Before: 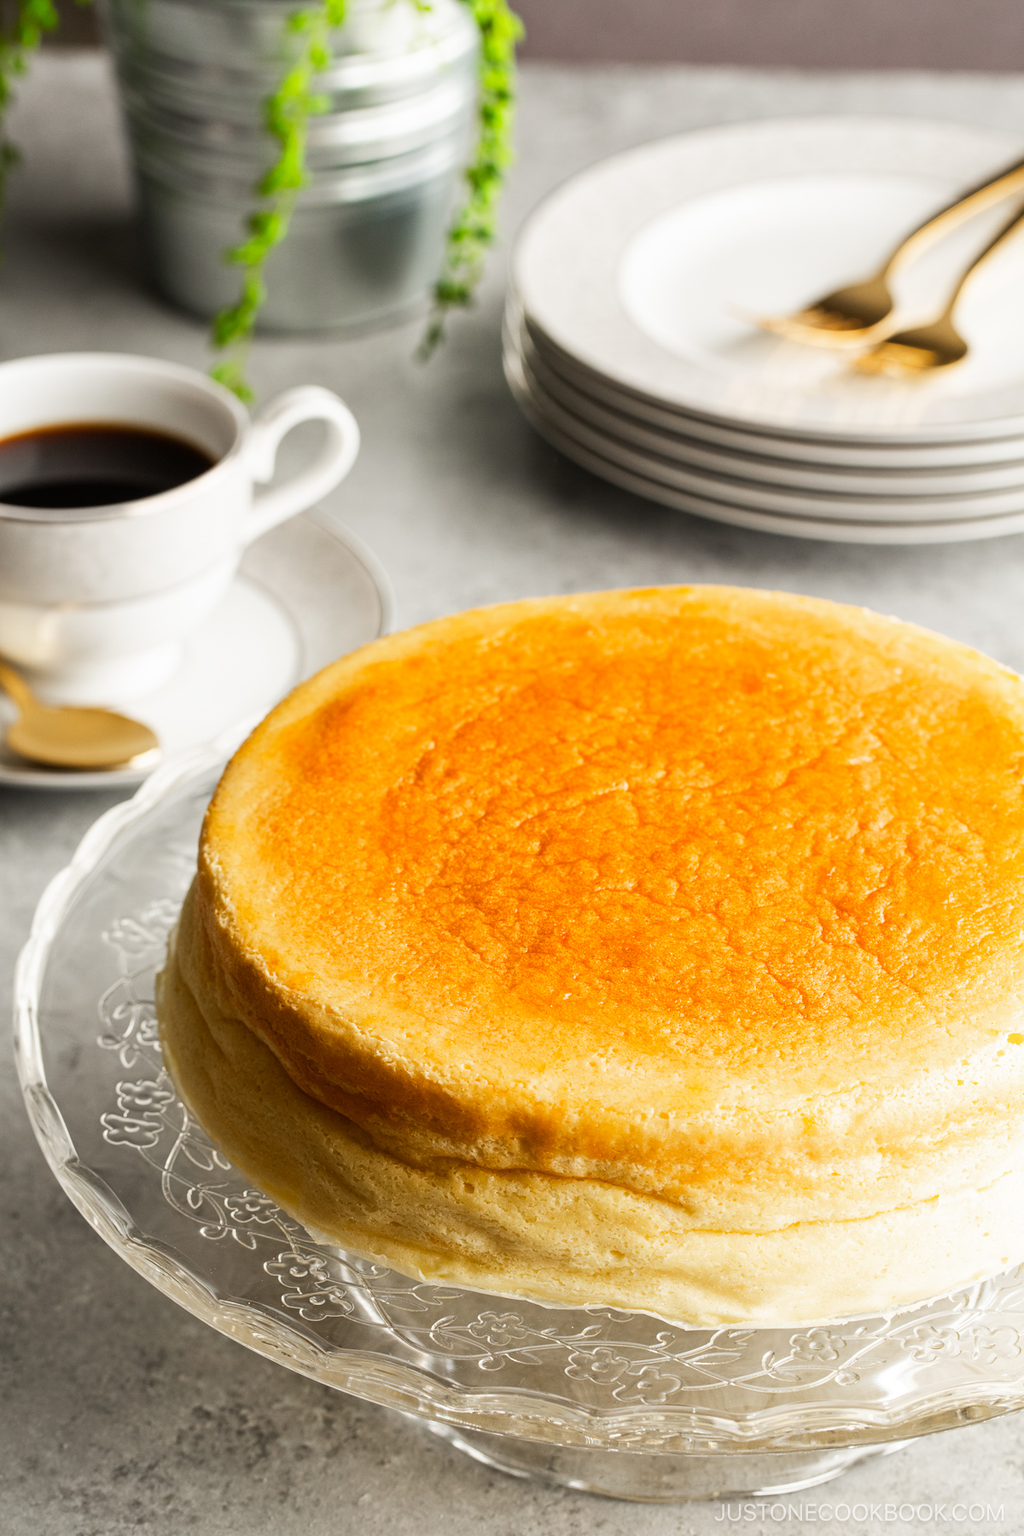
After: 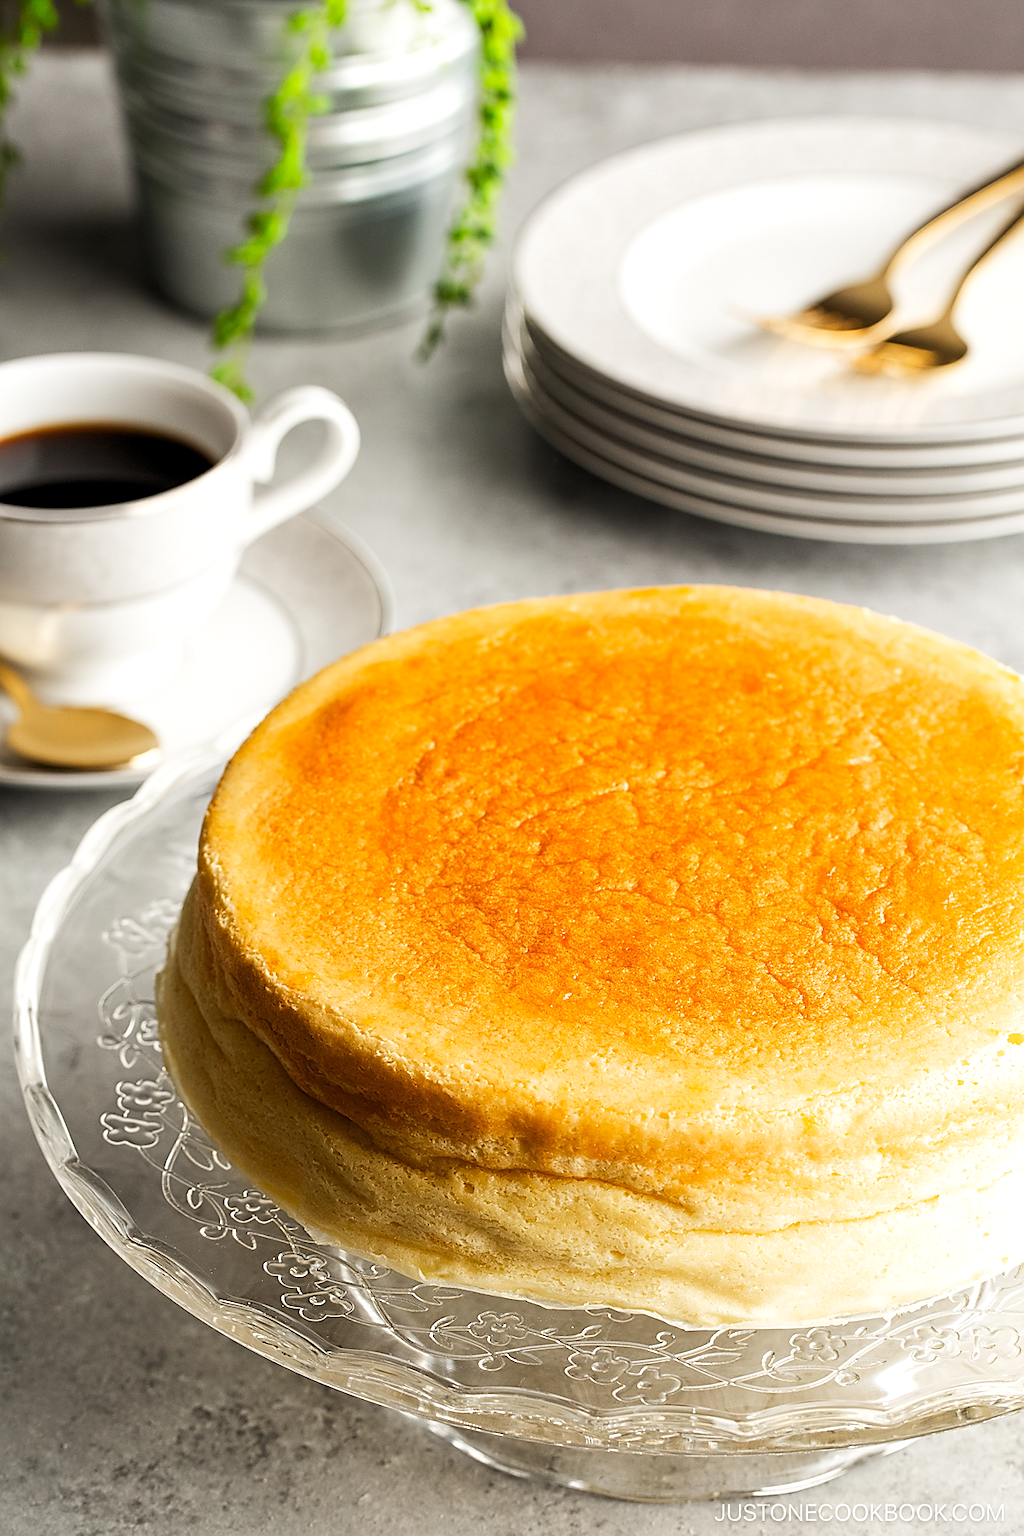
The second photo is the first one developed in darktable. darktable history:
levels: levels [0.031, 0.5, 0.969]
sharpen: radius 1.417, amount 1.261, threshold 0.791
